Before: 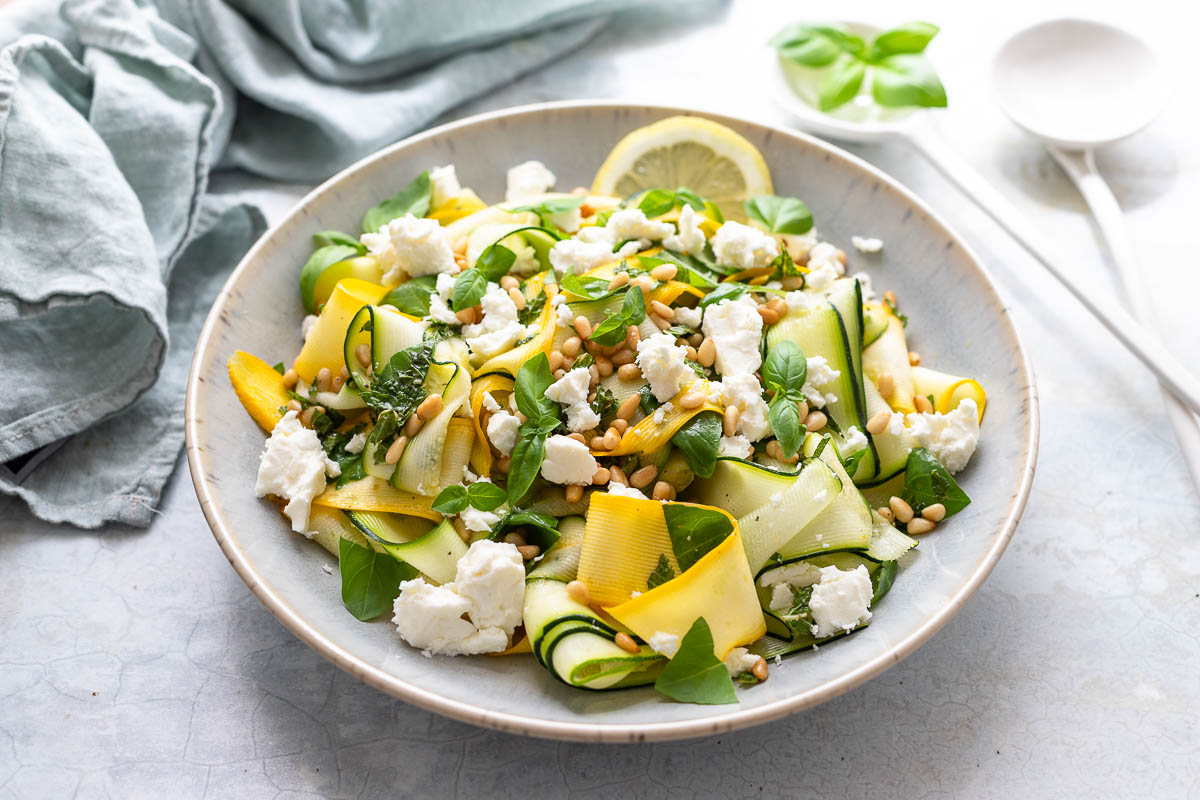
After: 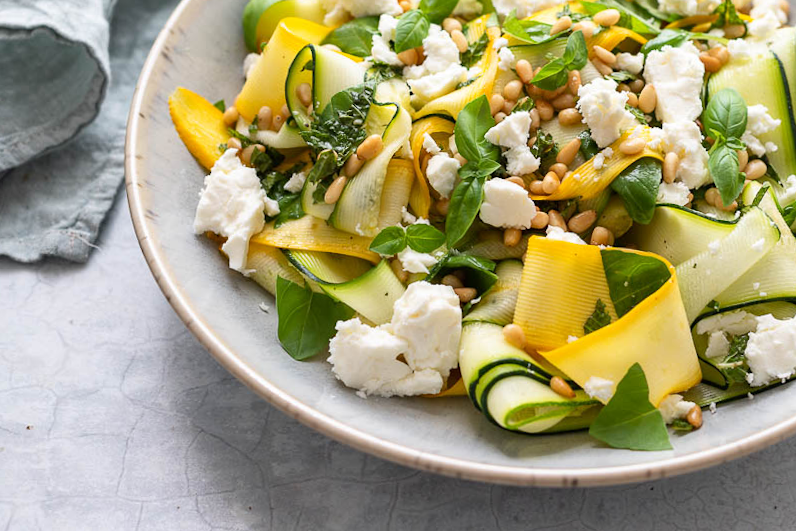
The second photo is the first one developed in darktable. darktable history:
crop and rotate: angle -1.16°, left 3.69%, top 31.535%, right 27.952%
